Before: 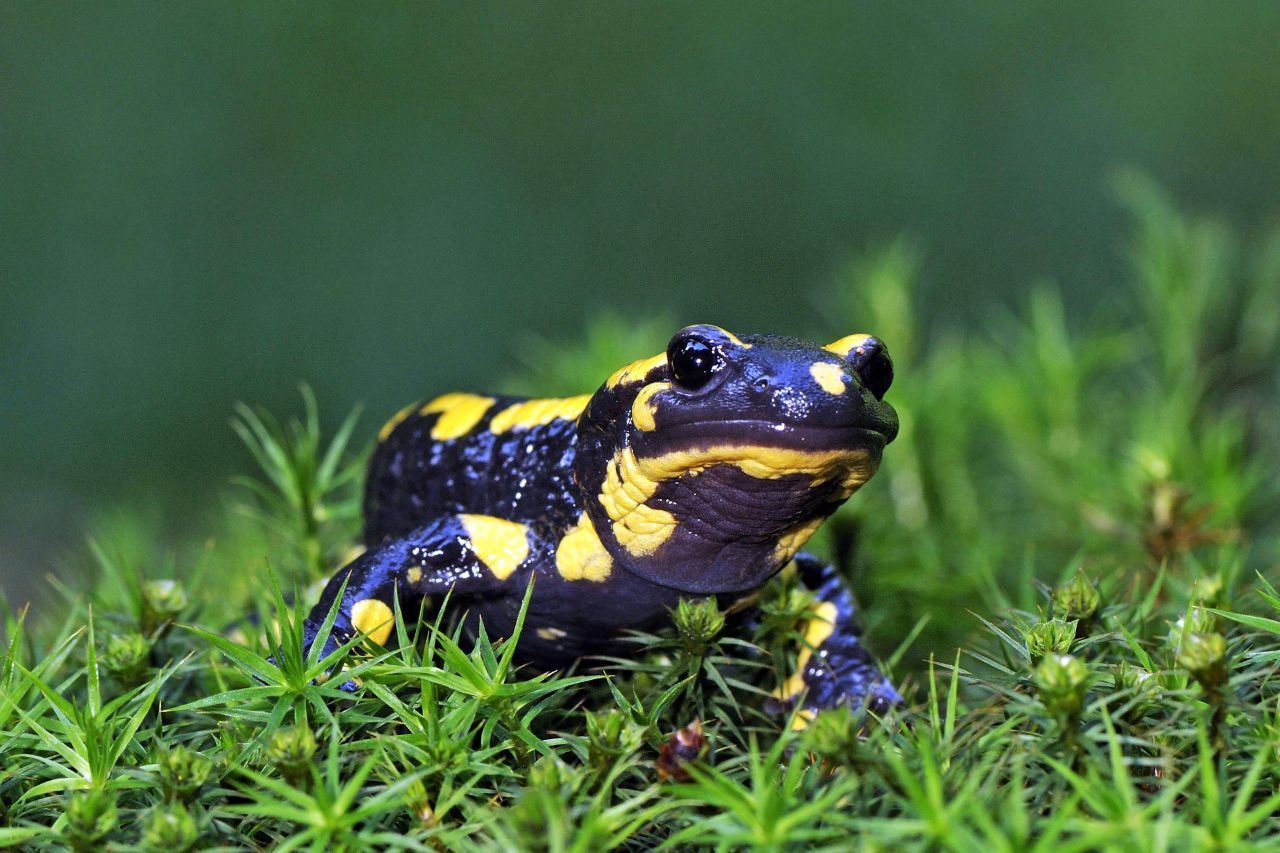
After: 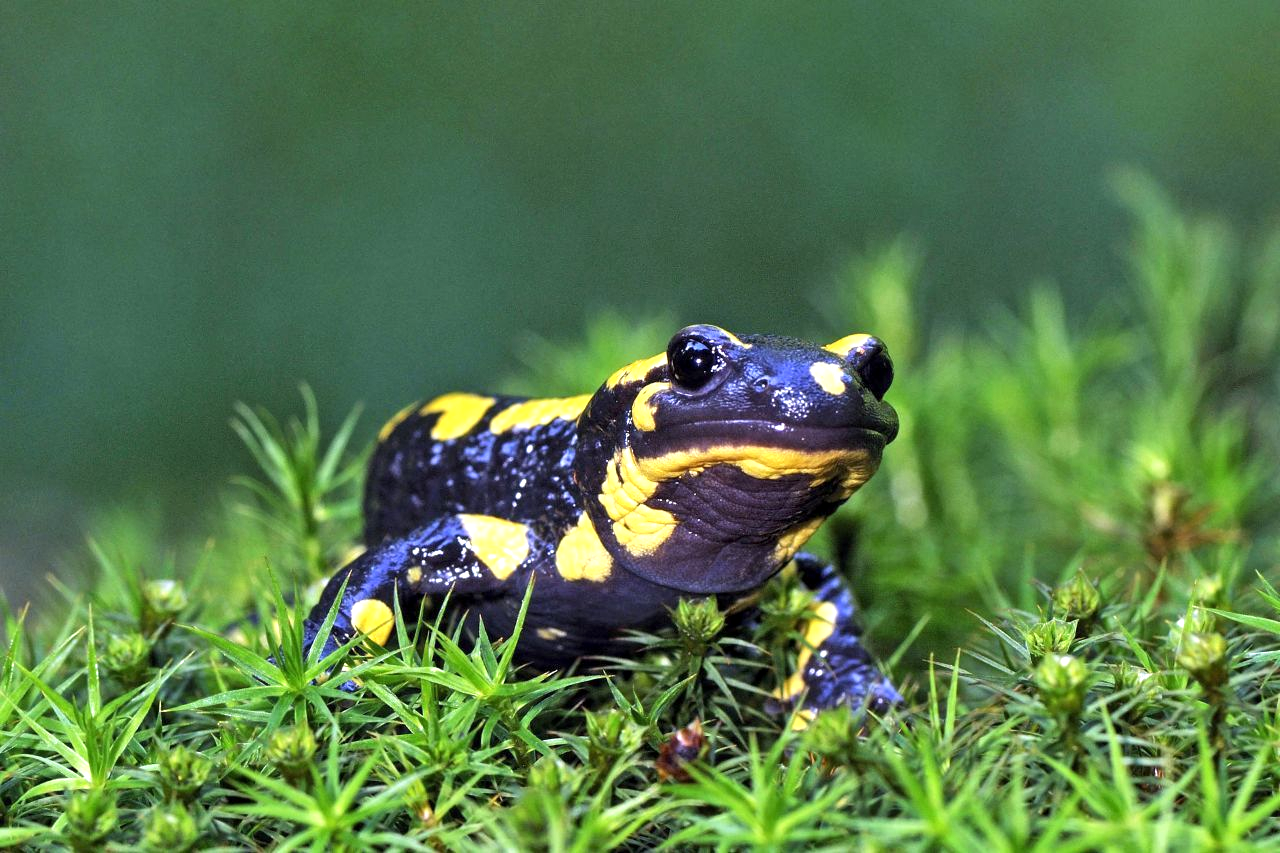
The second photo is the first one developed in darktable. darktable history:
exposure: black level correction 0, exposure 0.498 EV, compensate highlight preservation false
local contrast: highlights 101%, shadows 97%, detail 119%, midtone range 0.2
